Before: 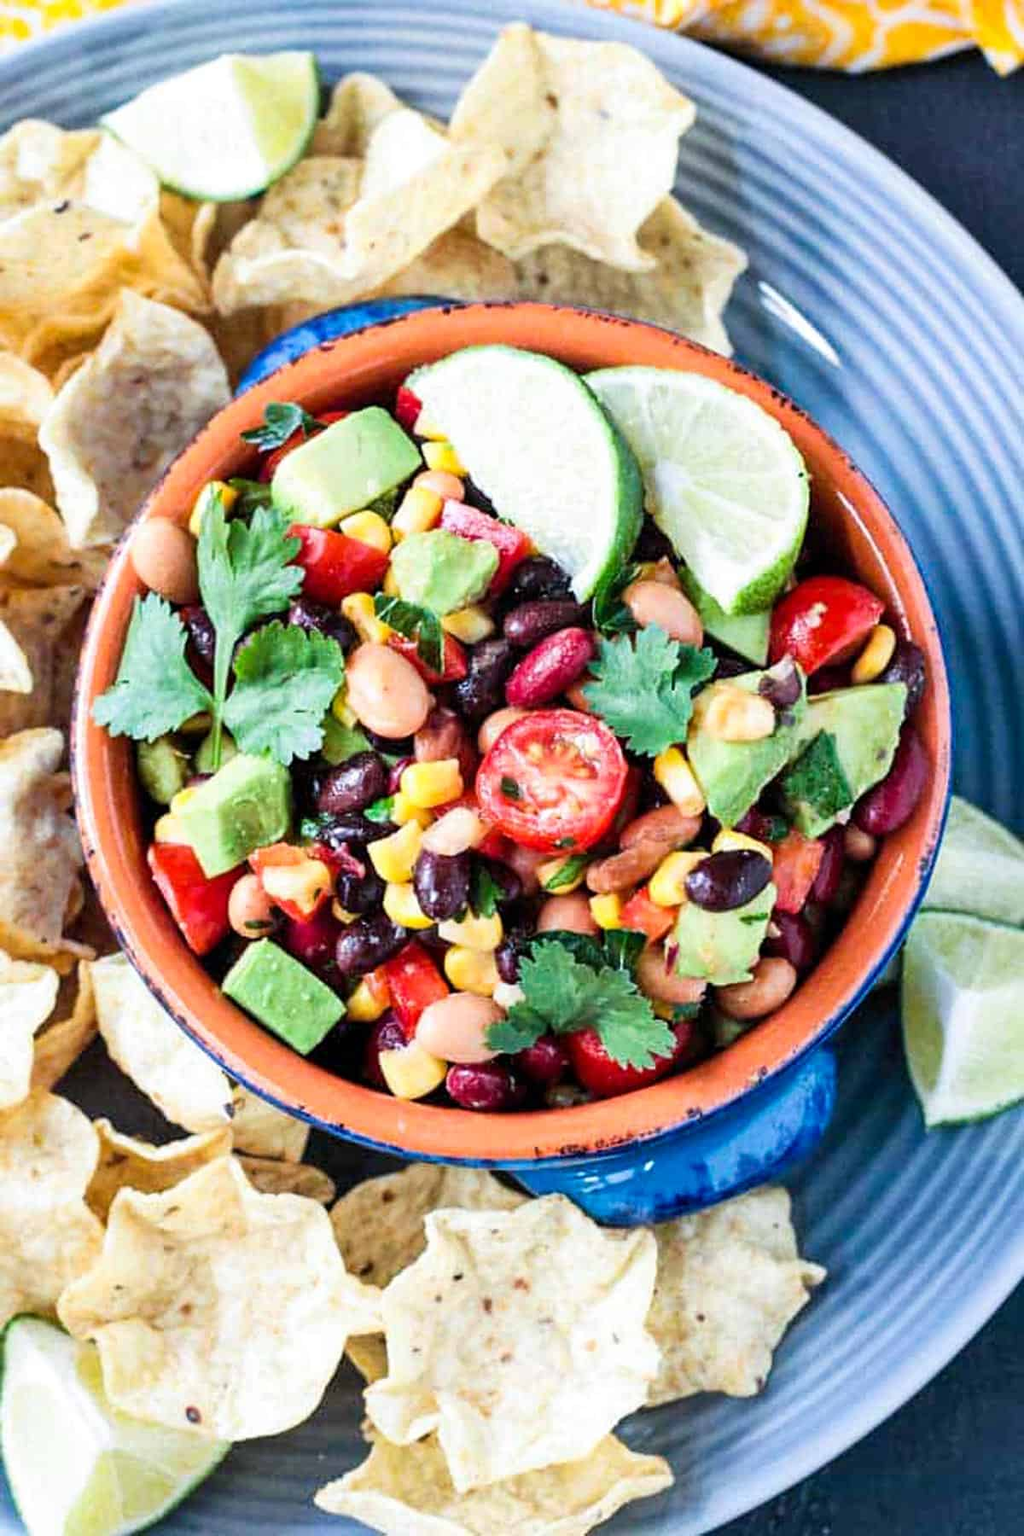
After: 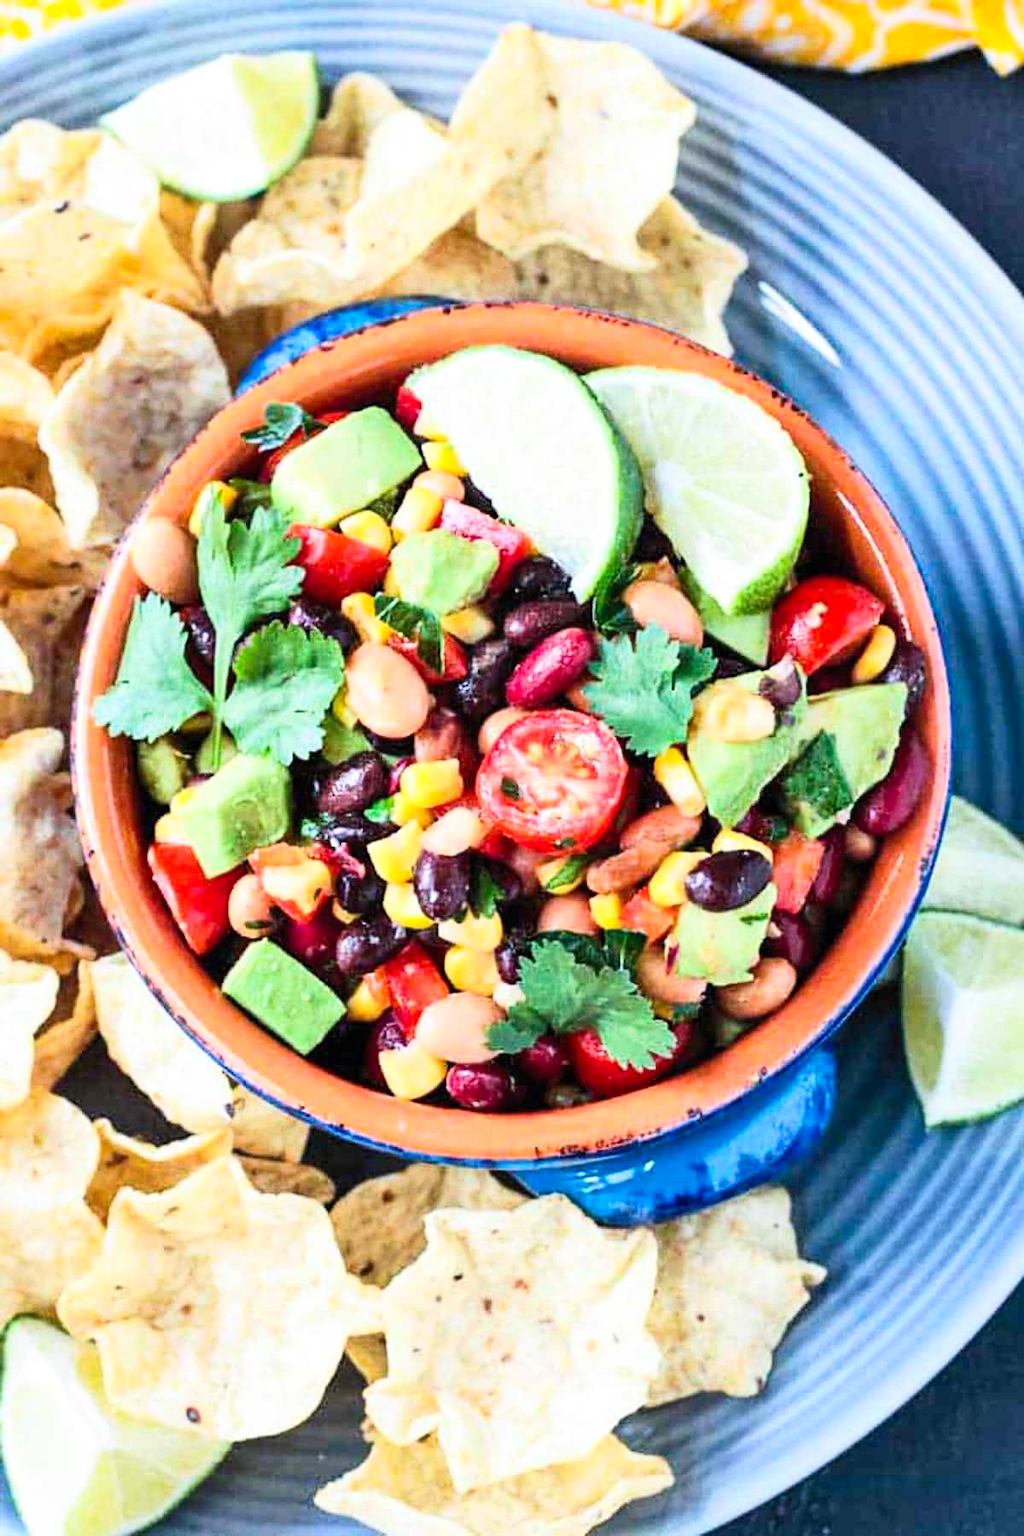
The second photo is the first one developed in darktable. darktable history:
contrast brightness saturation: contrast 0.198, brightness 0.151, saturation 0.149
